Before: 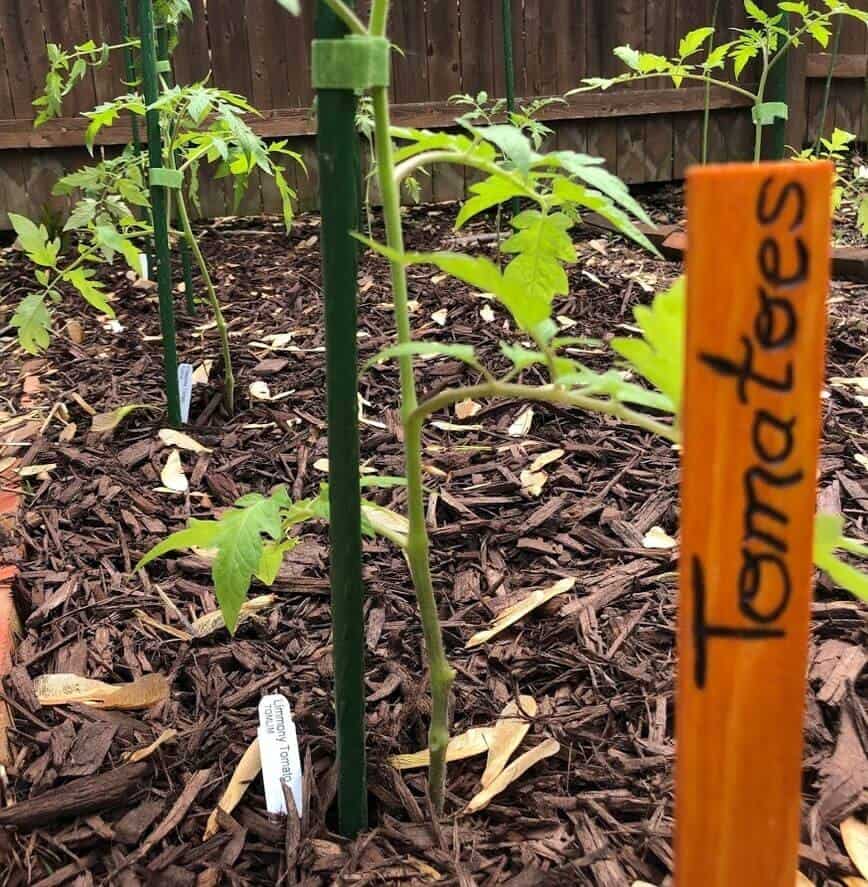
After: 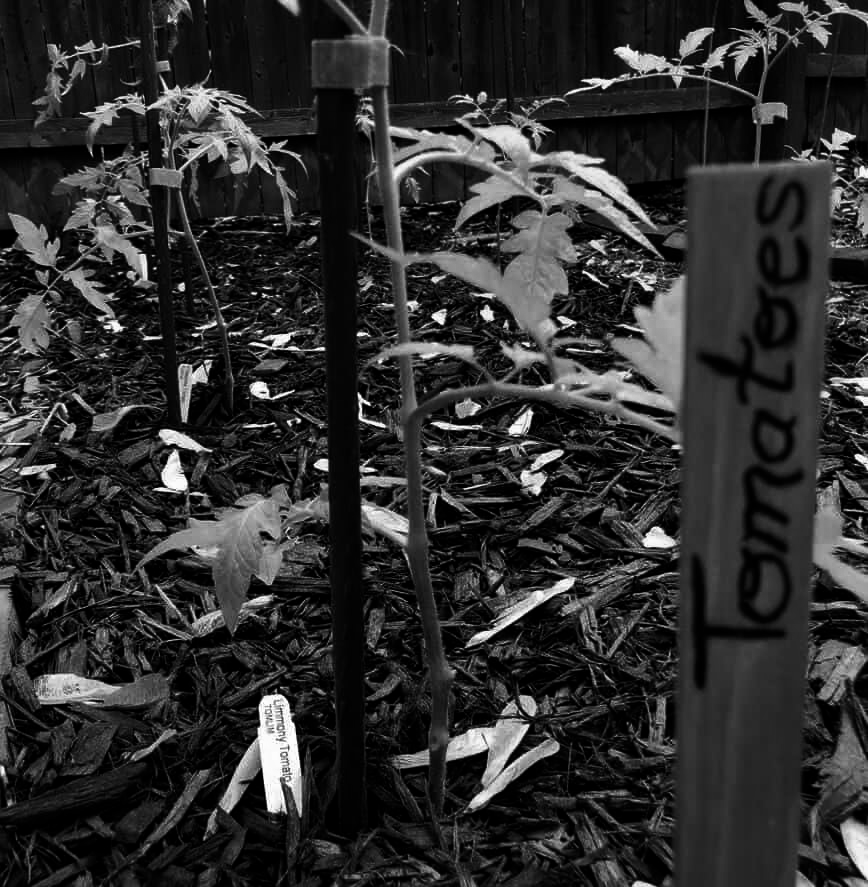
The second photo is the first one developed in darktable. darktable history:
contrast brightness saturation: contrast 0.09, brightness -0.59, saturation 0.17
monochrome: a -4.13, b 5.16, size 1
